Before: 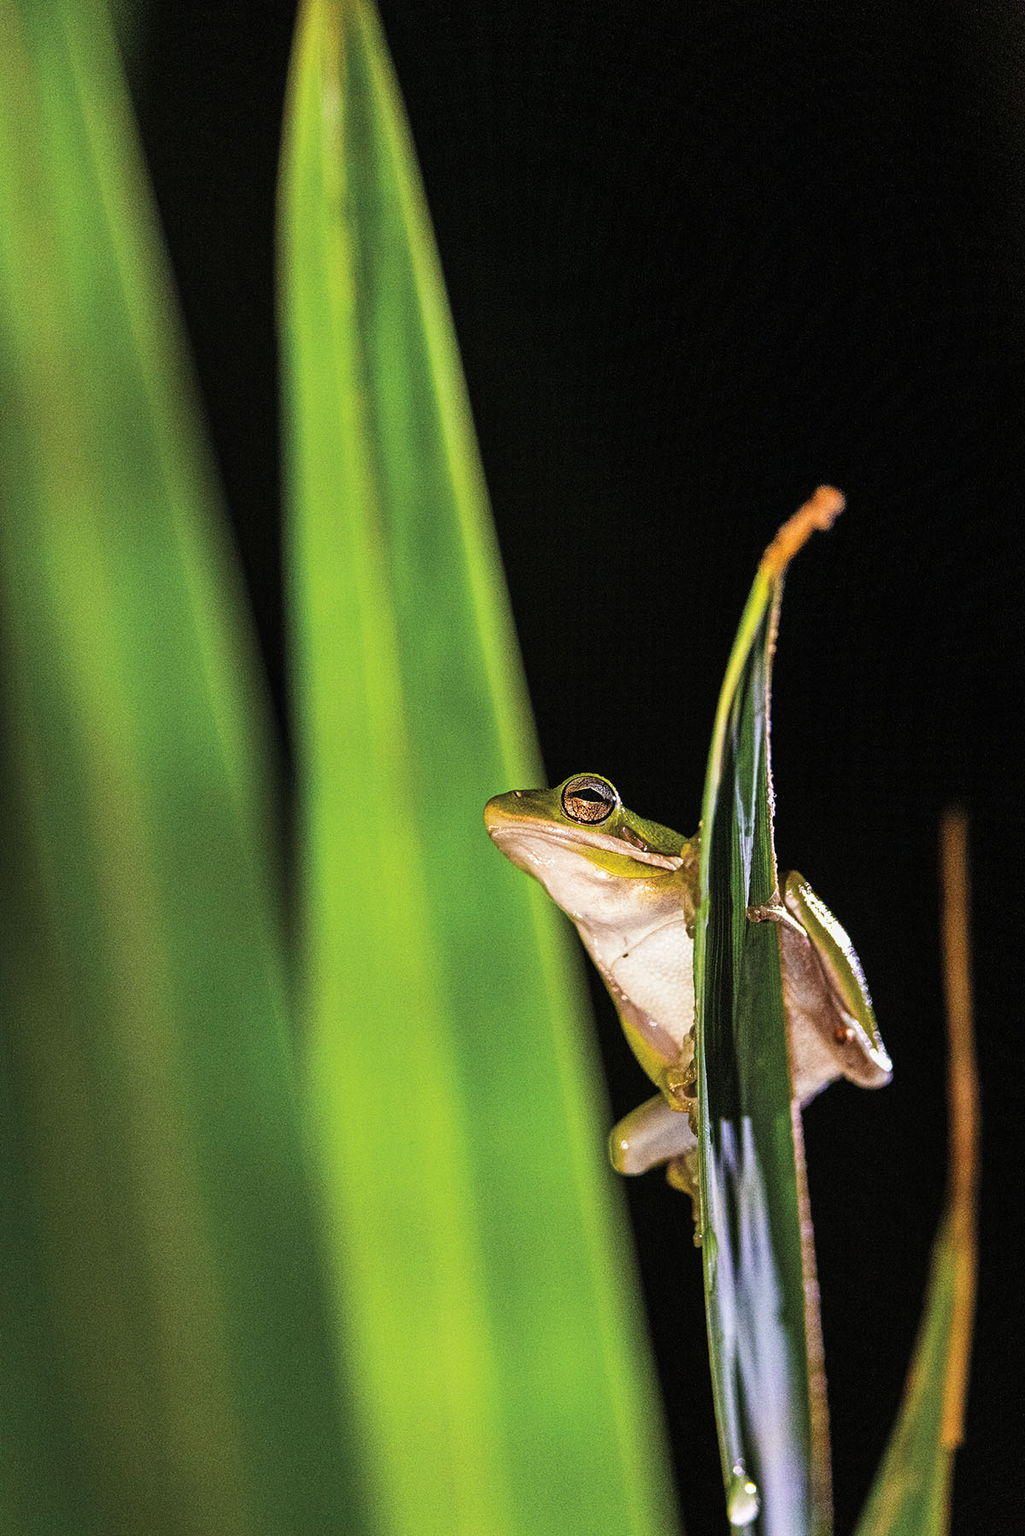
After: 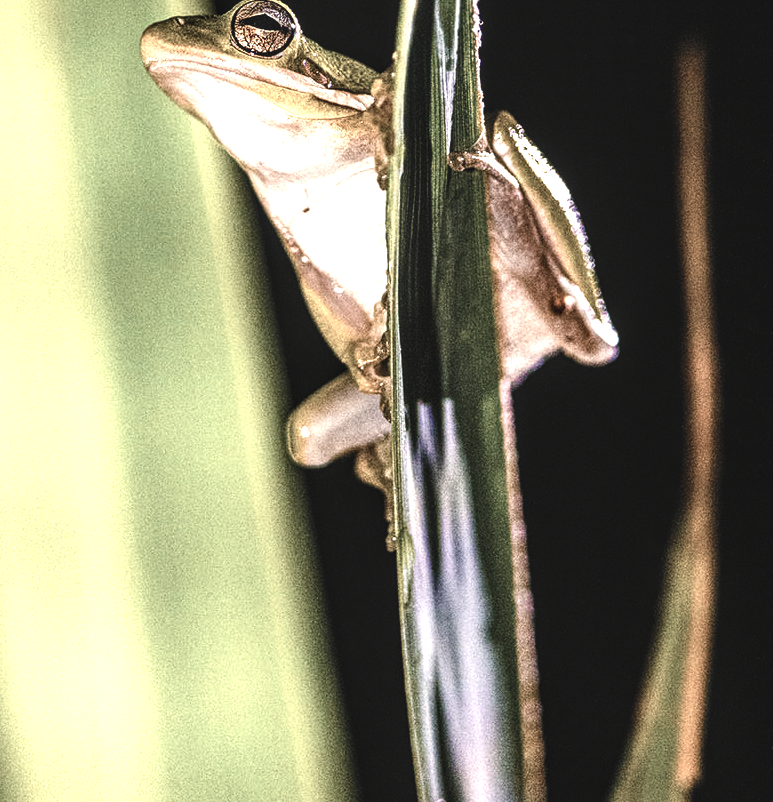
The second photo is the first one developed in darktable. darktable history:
crop and rotate: left 35.583%, top 50.629%, bottom 4.784%
exposure: black level correction 0, compensate highlight preservation false
color correction: highlights b* 0.035, saturation 0.521
contrast brightness saturation: saturation -0.058
color zones: curves: ch0 [(0, 0.473) (0.001, 0.473) (0.226, 0.548) (0.4, 0.589) (0.525, 0.54) (0.728, 0.403) (0.999, 0.473) (1, 0.473)]; ch1 [(0, 0.619) (0.001, 0.619) (0.234, 0.388) (0.4, 0.372) (0.528, 0.422) (0.732, 0.53) (0.999, 0.619) (1, 0.619)]; ch2 [(0, 0.547) (0.001, 0.547) (0.226, 0.45) (0.4, 0.525) (0.525, 0.585) (0.8, 0.511) (0.999, 0.547) (1, 0.547)]
local contrast: detail 130%
tone equalizer: -8 EV -1.1 EV, -7 EV -0.998 EV, -6 EV -0.859 EV, -5 EV -0.548 EV, -3 EV 0.561 EV, -2 EV 0.883 EV, -1 EV 1.01 EV, +0 EV 1.06 EV, smoothing diameter 2.23%, edges refinement/feathering 15.41, mask exposure compensation -1.57 EV, filter diffusion 5
color balance rgb: highlights gain › chroma 3.22%, highlights gain › hue 55.82°, global offset › luminance 0.701%, perceptual saturation grading › global saturation 20%, perceptual saturation grading › highlights -25.9%, perceptual saturation grading › shadows 49.786%, global vibrance 39.228%
